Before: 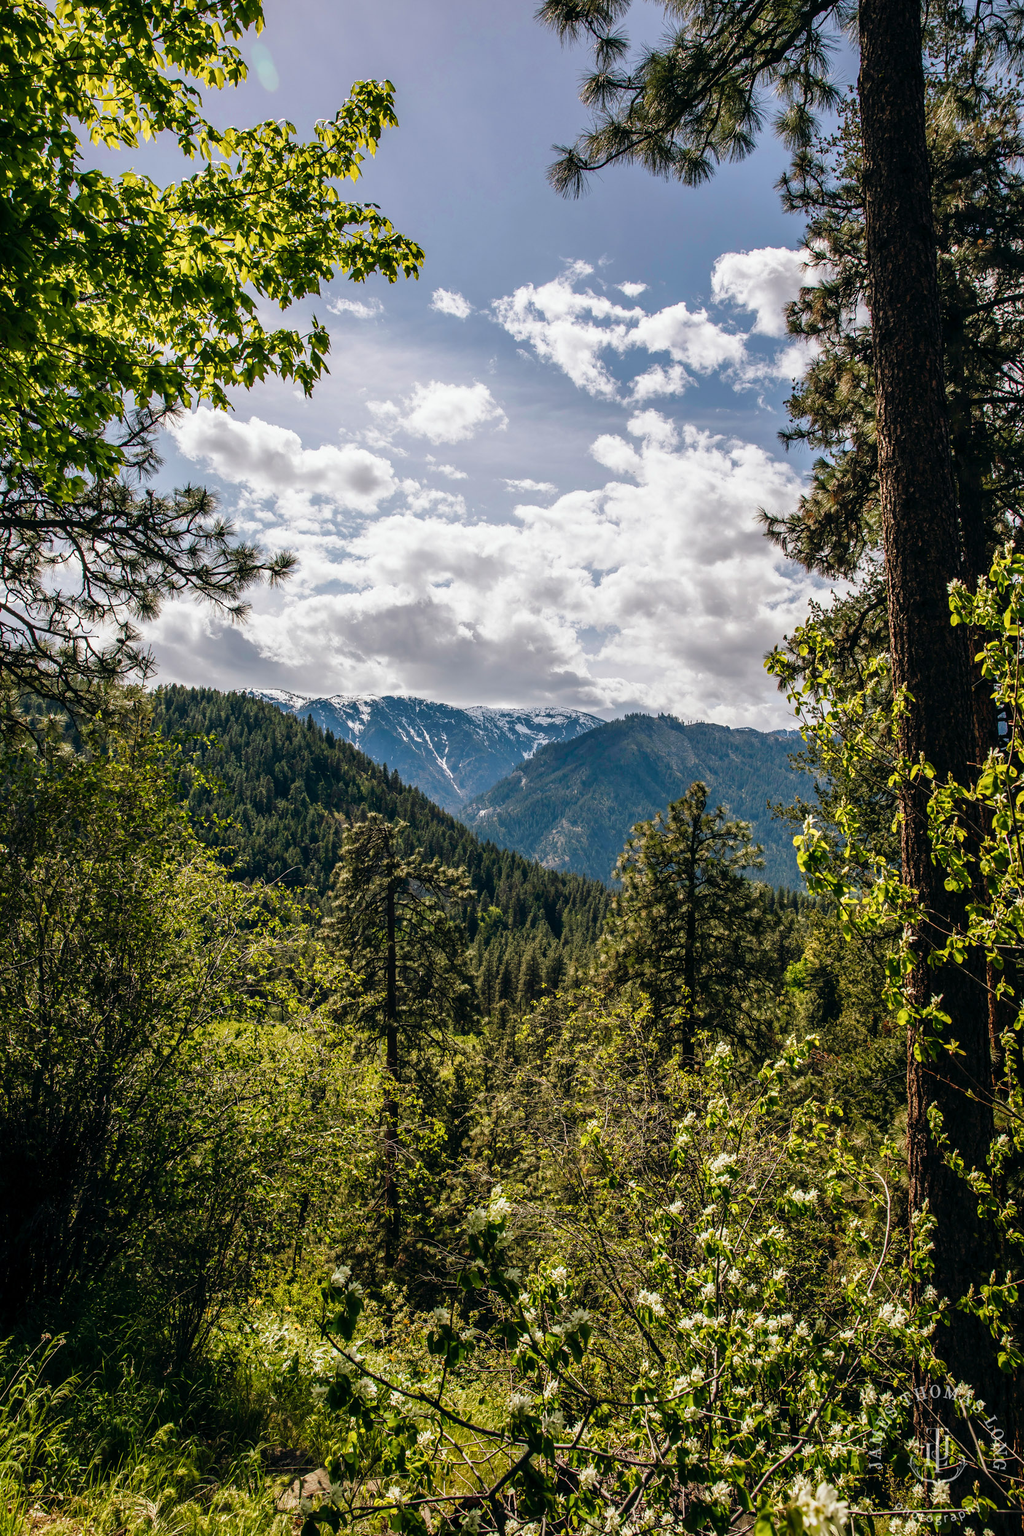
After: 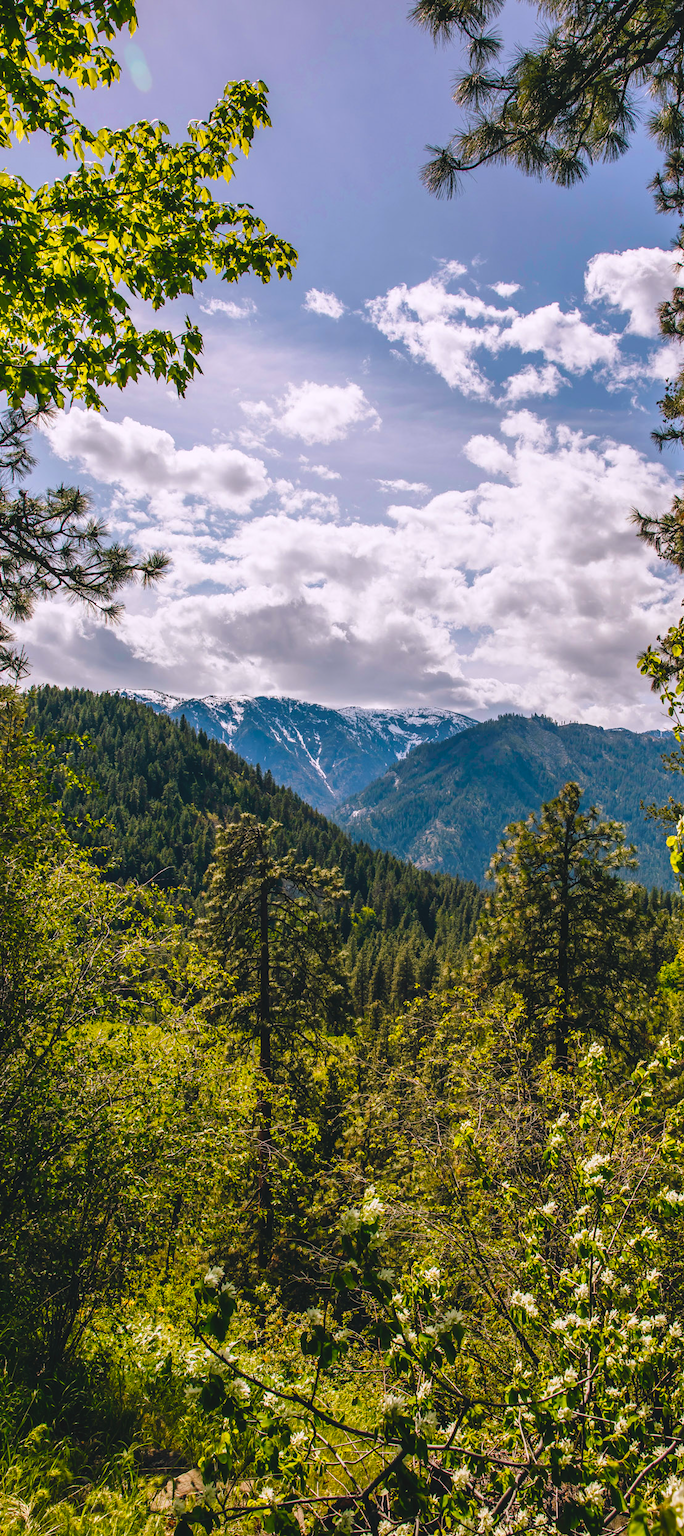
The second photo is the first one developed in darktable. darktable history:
color balance rgb: highlights gain › chroma 2.021%, highlights gain › hue 293.97°, global offset › luminance -0.881%, perceptual saturation grading › global saturation 25.412%, global vibrance 20%
exposure: black level correction -0.015, compensate highlight preservation false
crop and rotate: left 12.445%, right 20.742%
